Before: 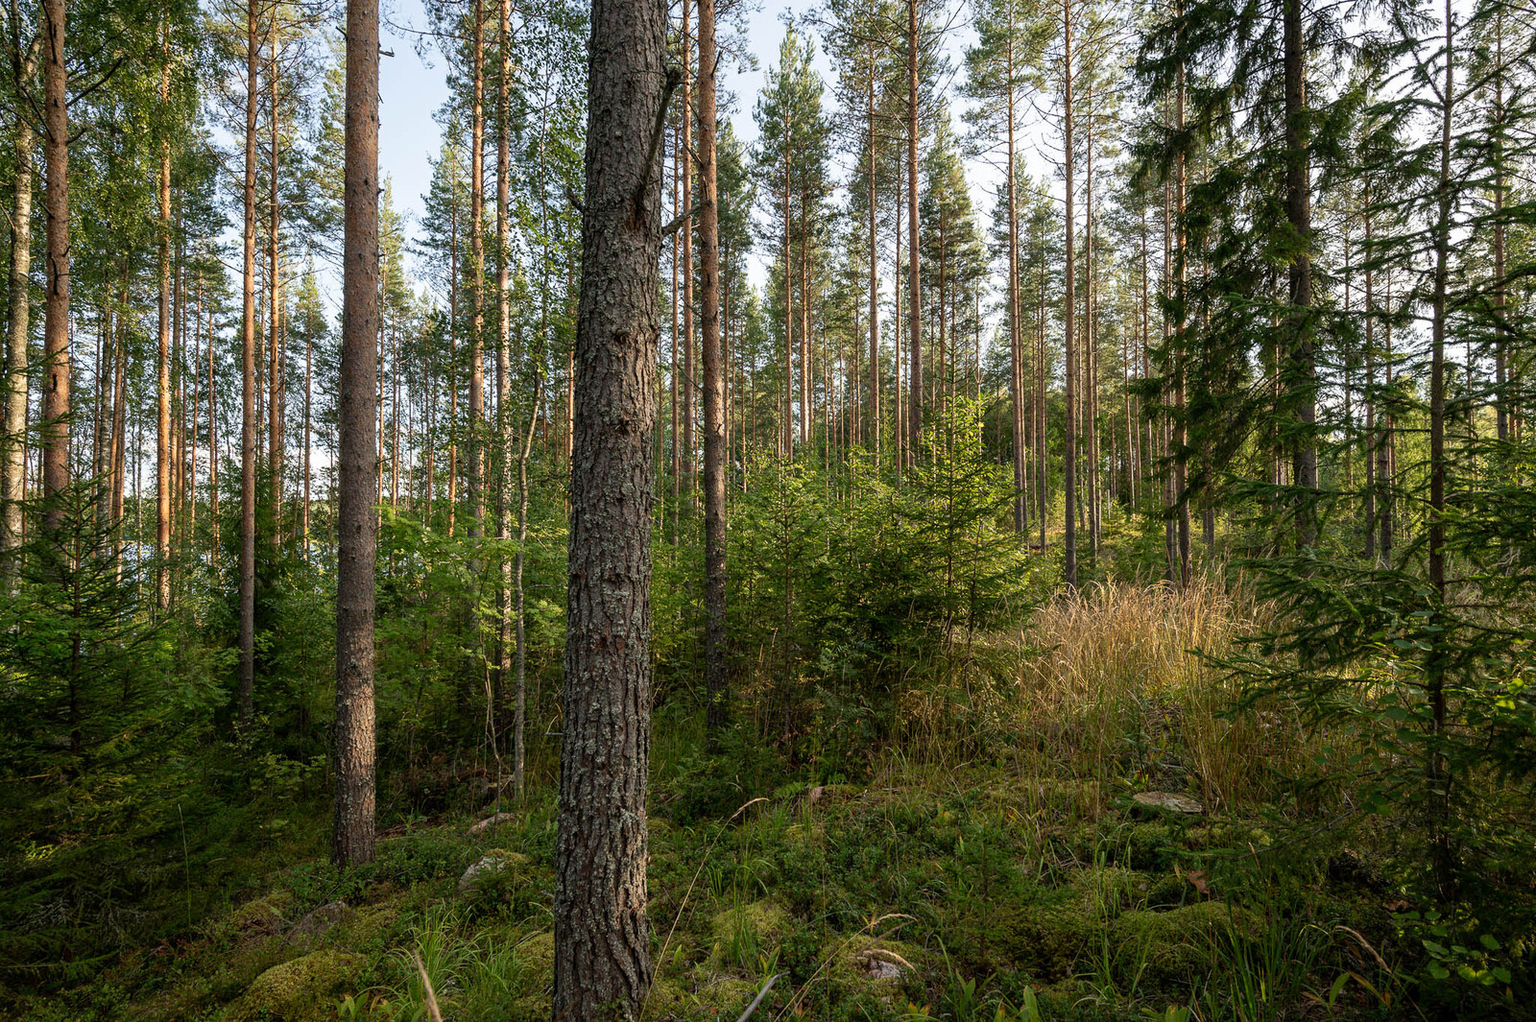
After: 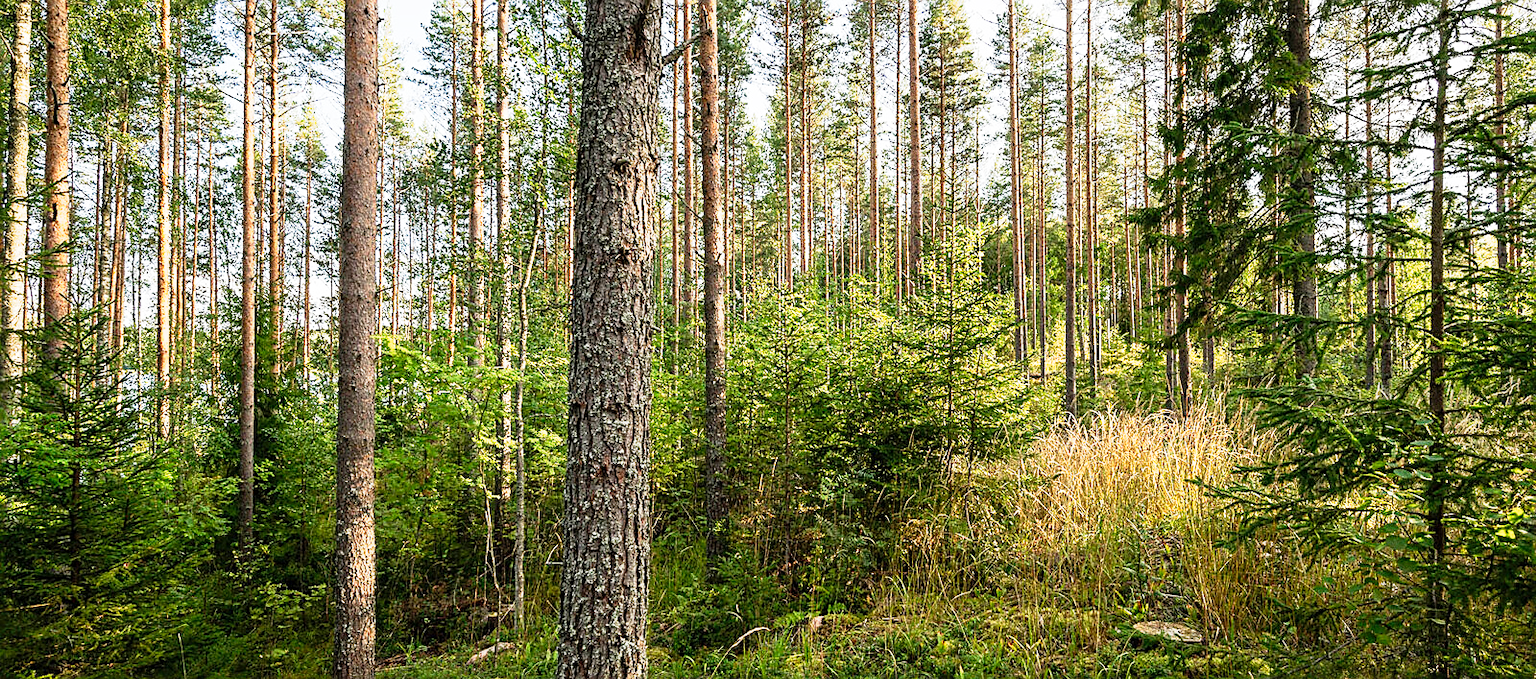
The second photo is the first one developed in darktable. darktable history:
tone curve: curves: ch0 [(0, 0) (0.003, 0.005) (0.011, 0.018) (0.025, 0.041) (0.044, 0.072) (0.069, 0.113) (0.1, 0.163) (0.136, 0.221) (0.177, 0.289) (0.224, 0.366) (0.277, 0.452) (0.335, 0.546) (0.399, 0.65) (0.468, 0.763) (0.543, 0.885) (0.623, 0.93) (0.709, 0.946) (0.801, 0.963) (0.898, 0.981) (1, 1)], preserve colors none
crop: top 16.727%, bottom 16.727%
sharpen: on, module defaults
